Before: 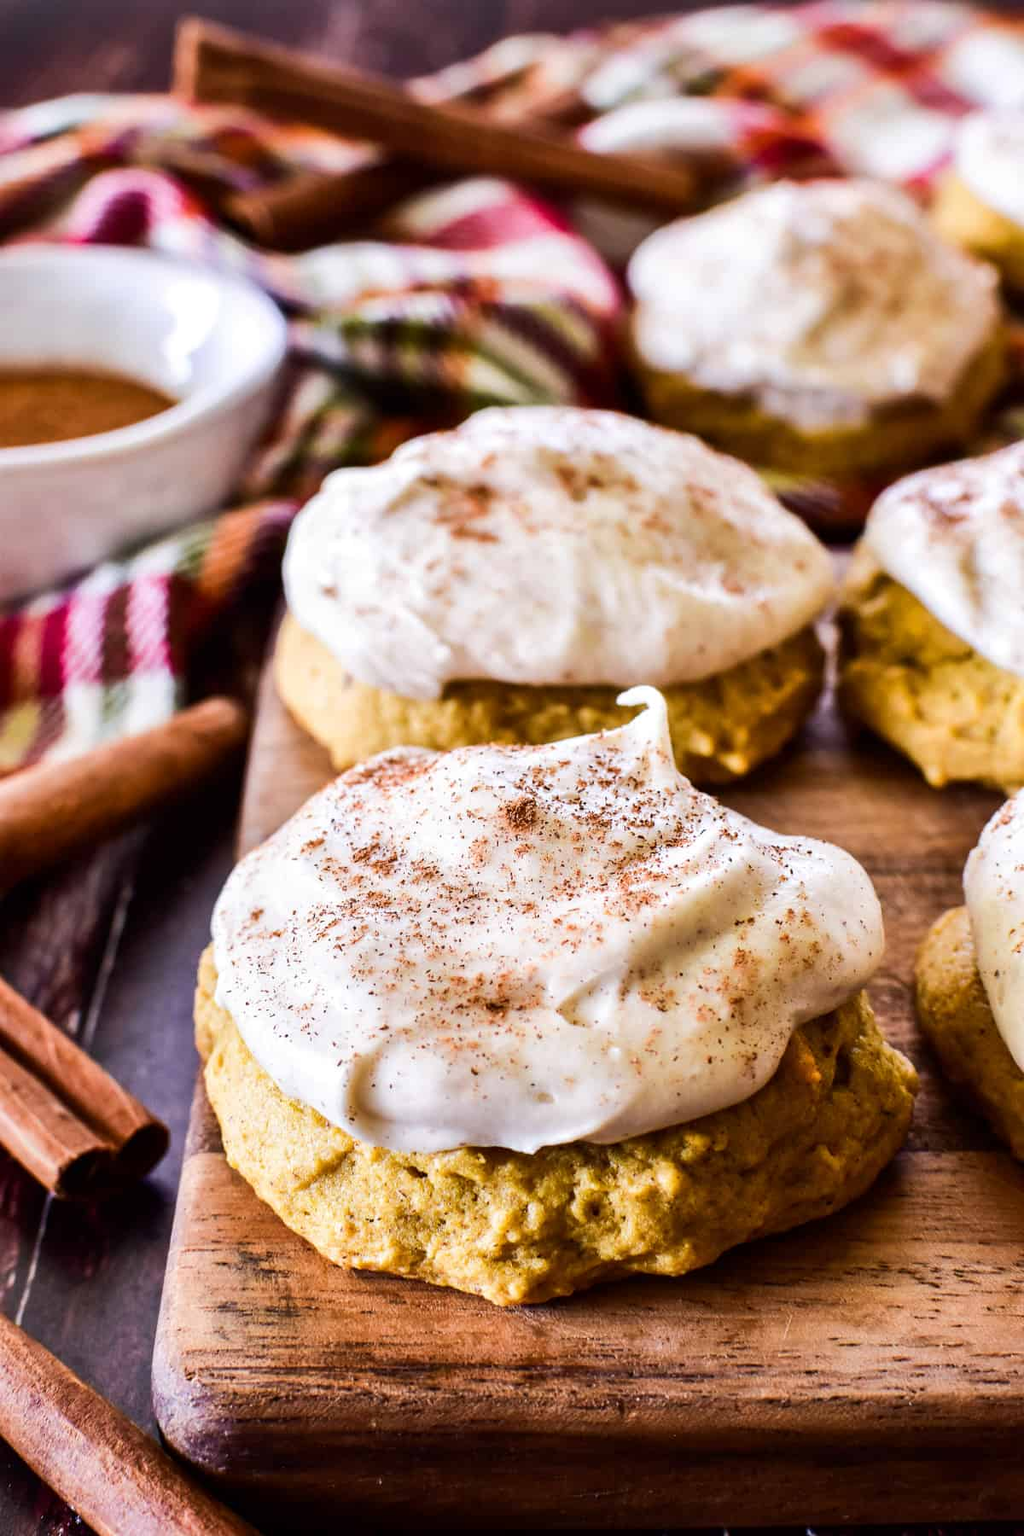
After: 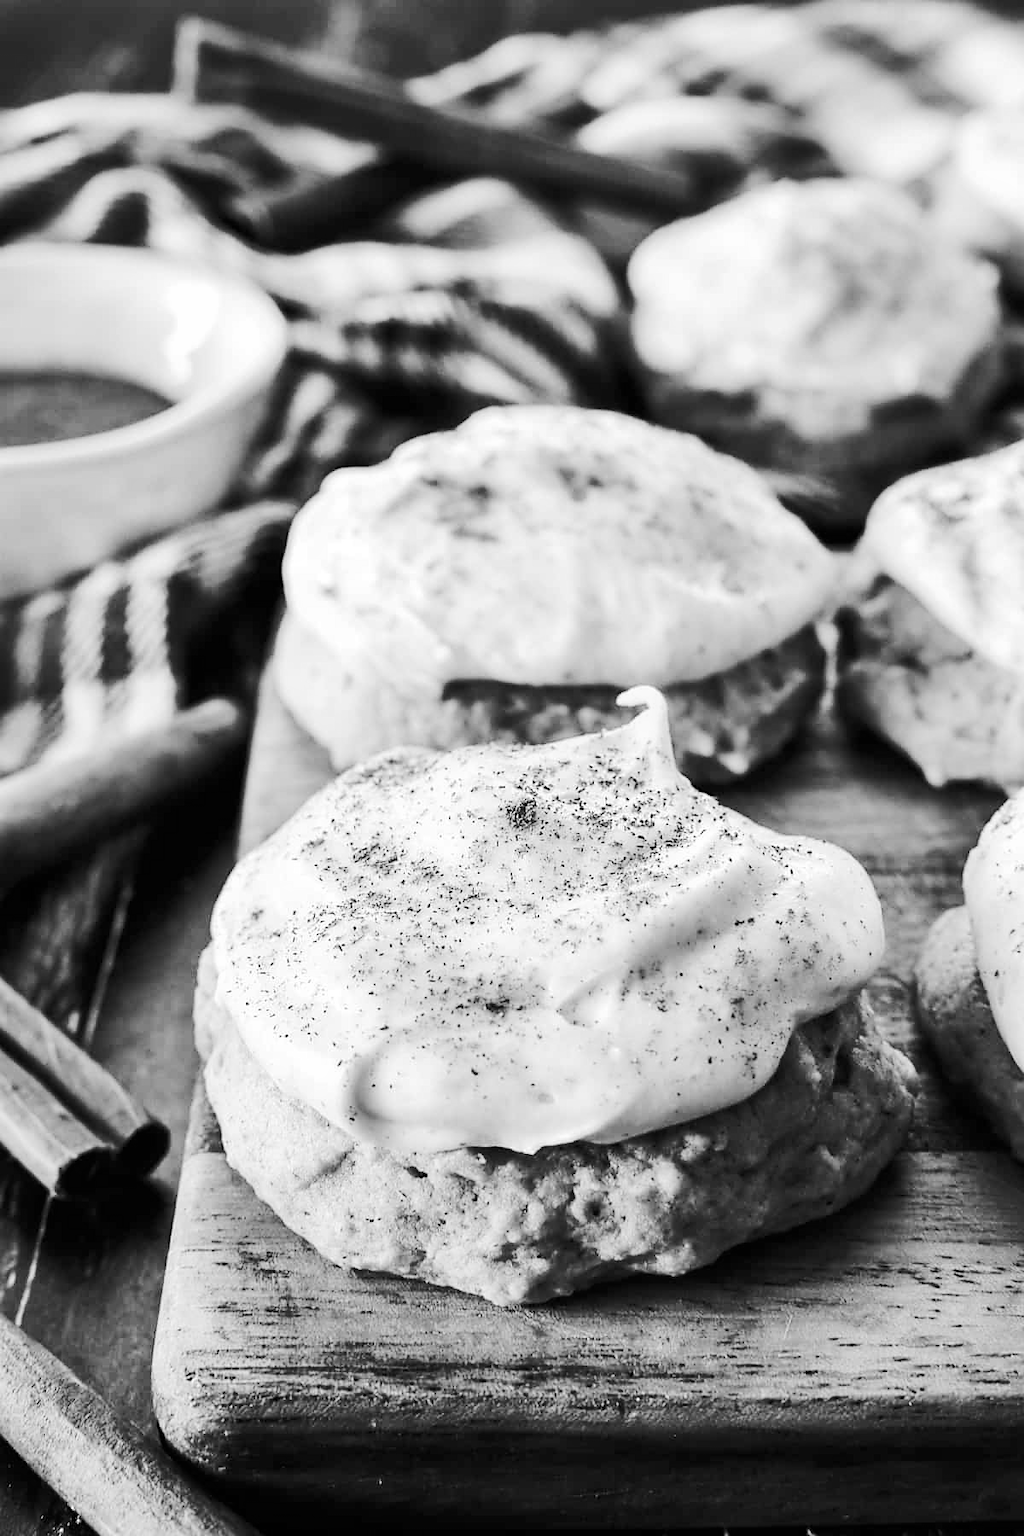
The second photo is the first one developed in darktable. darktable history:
tone equalizer: -8 EV 0.06 EV, smoothing diameter 25%, edges refinement/feathering 10, preserve details guided filter
monochrome: size 1
white balance: red 1.004, blue 1.096
rgb curve: curves: ch0 [(0, 0) (0.284, 0.292) (0.505, 0.644) (1, 1)], compensate middle gray true
sharpen: radius 1.458, amount 0.398, threshold 1.271
exposure: exposure -0.01 EV, compensate highlight preservation false
